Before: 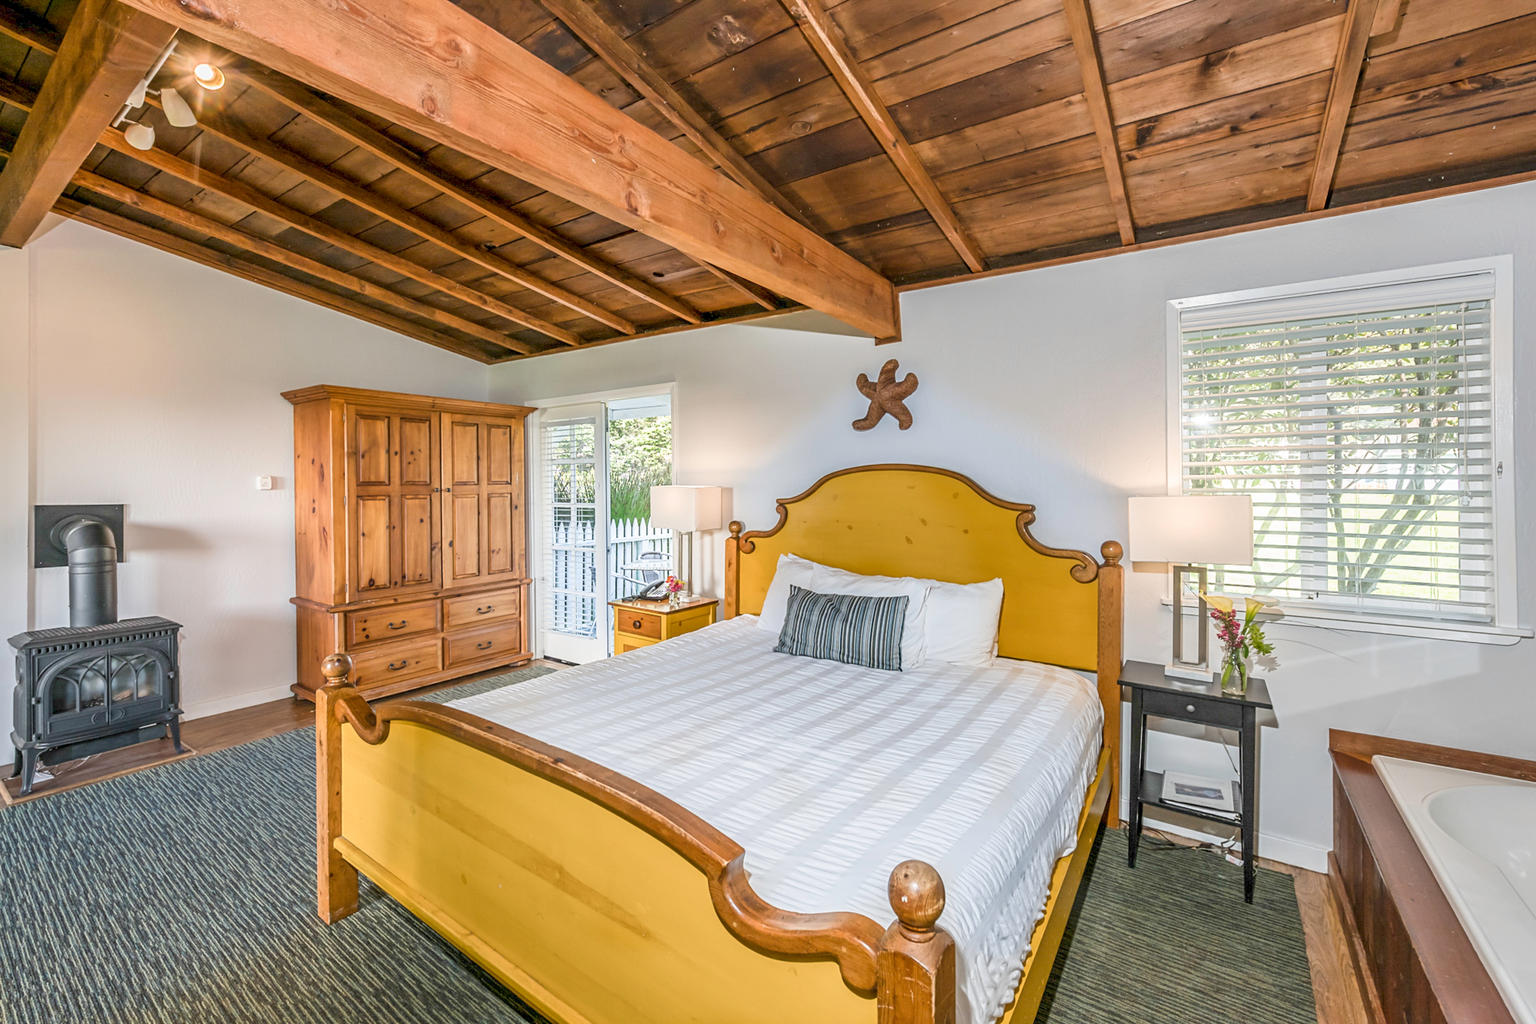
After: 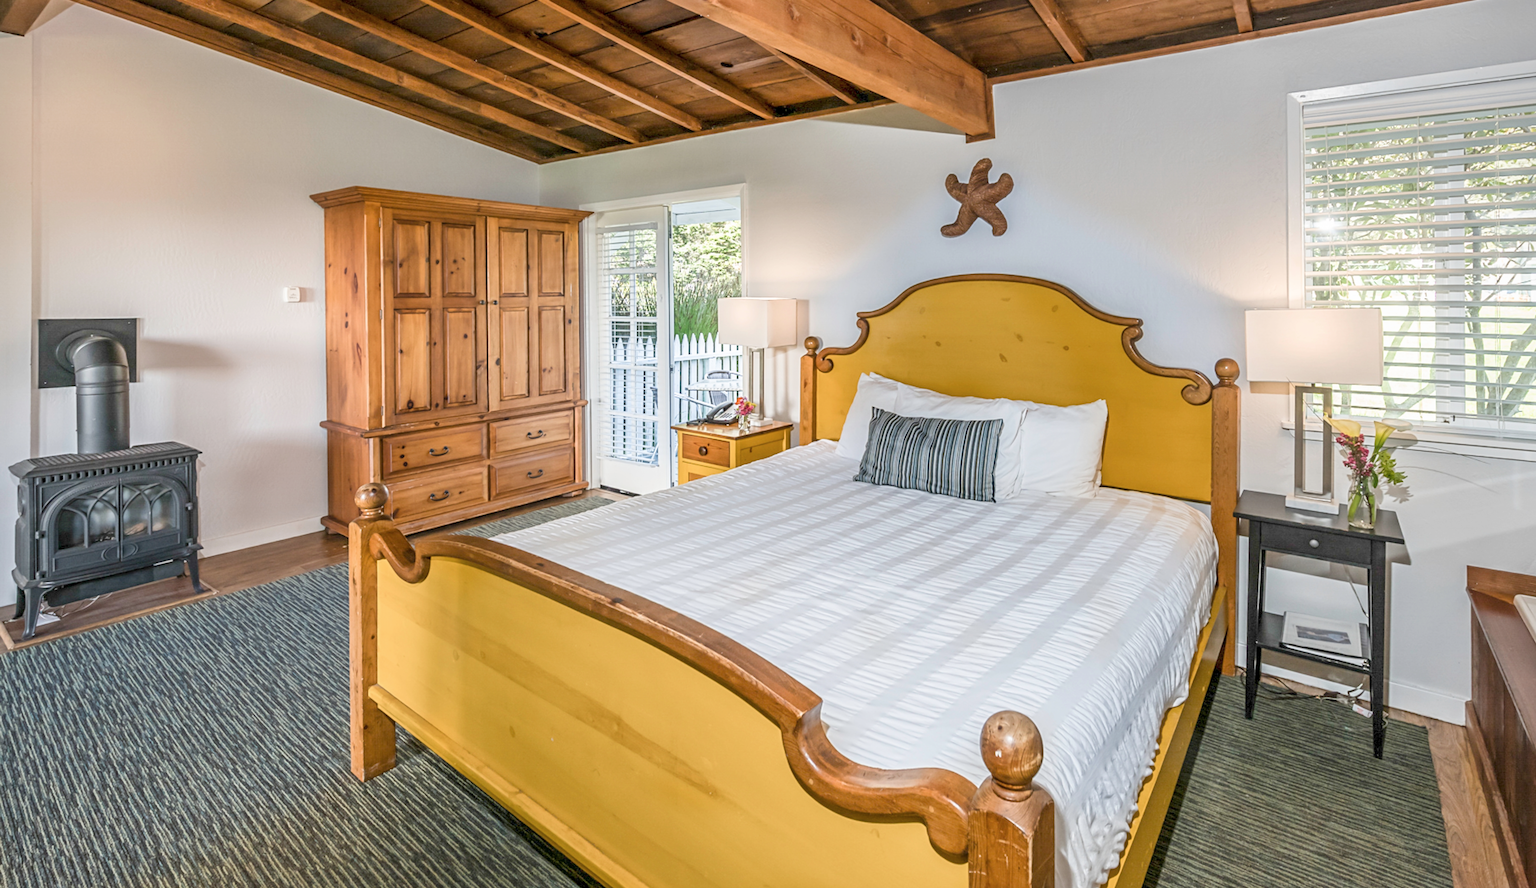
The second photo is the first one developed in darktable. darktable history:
vignetting: fall-off start 100.87%, unbound false
contrast brightness saturation: saturation -0.067
crop: top 21.118%, right 9.351%, bottom 0.255%
